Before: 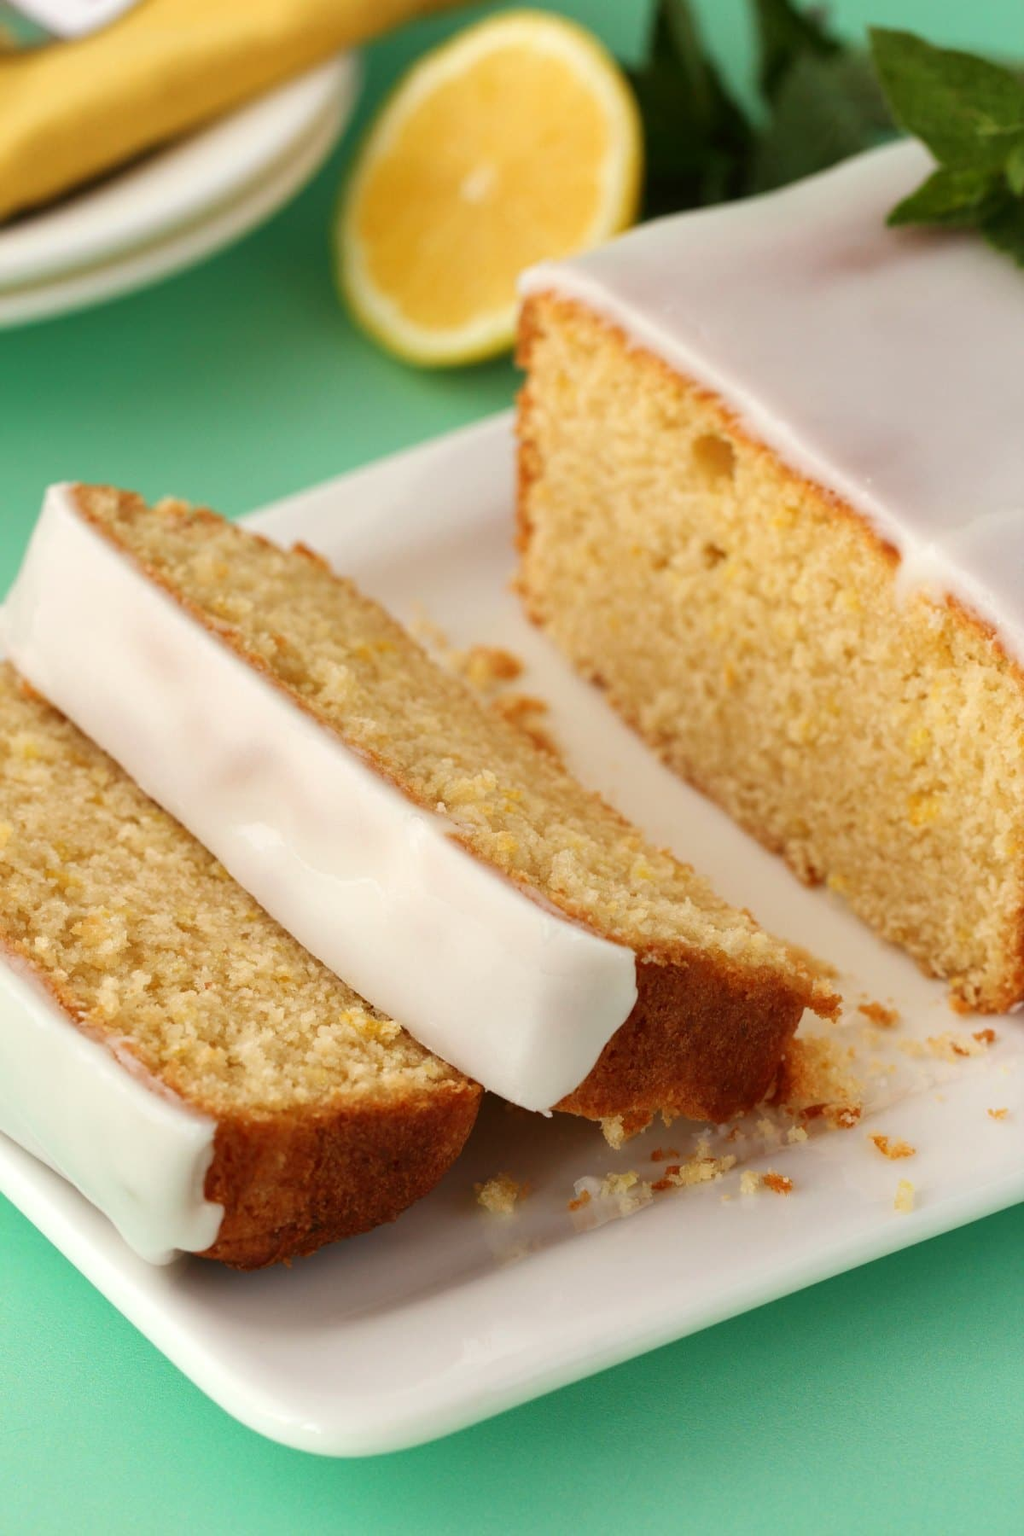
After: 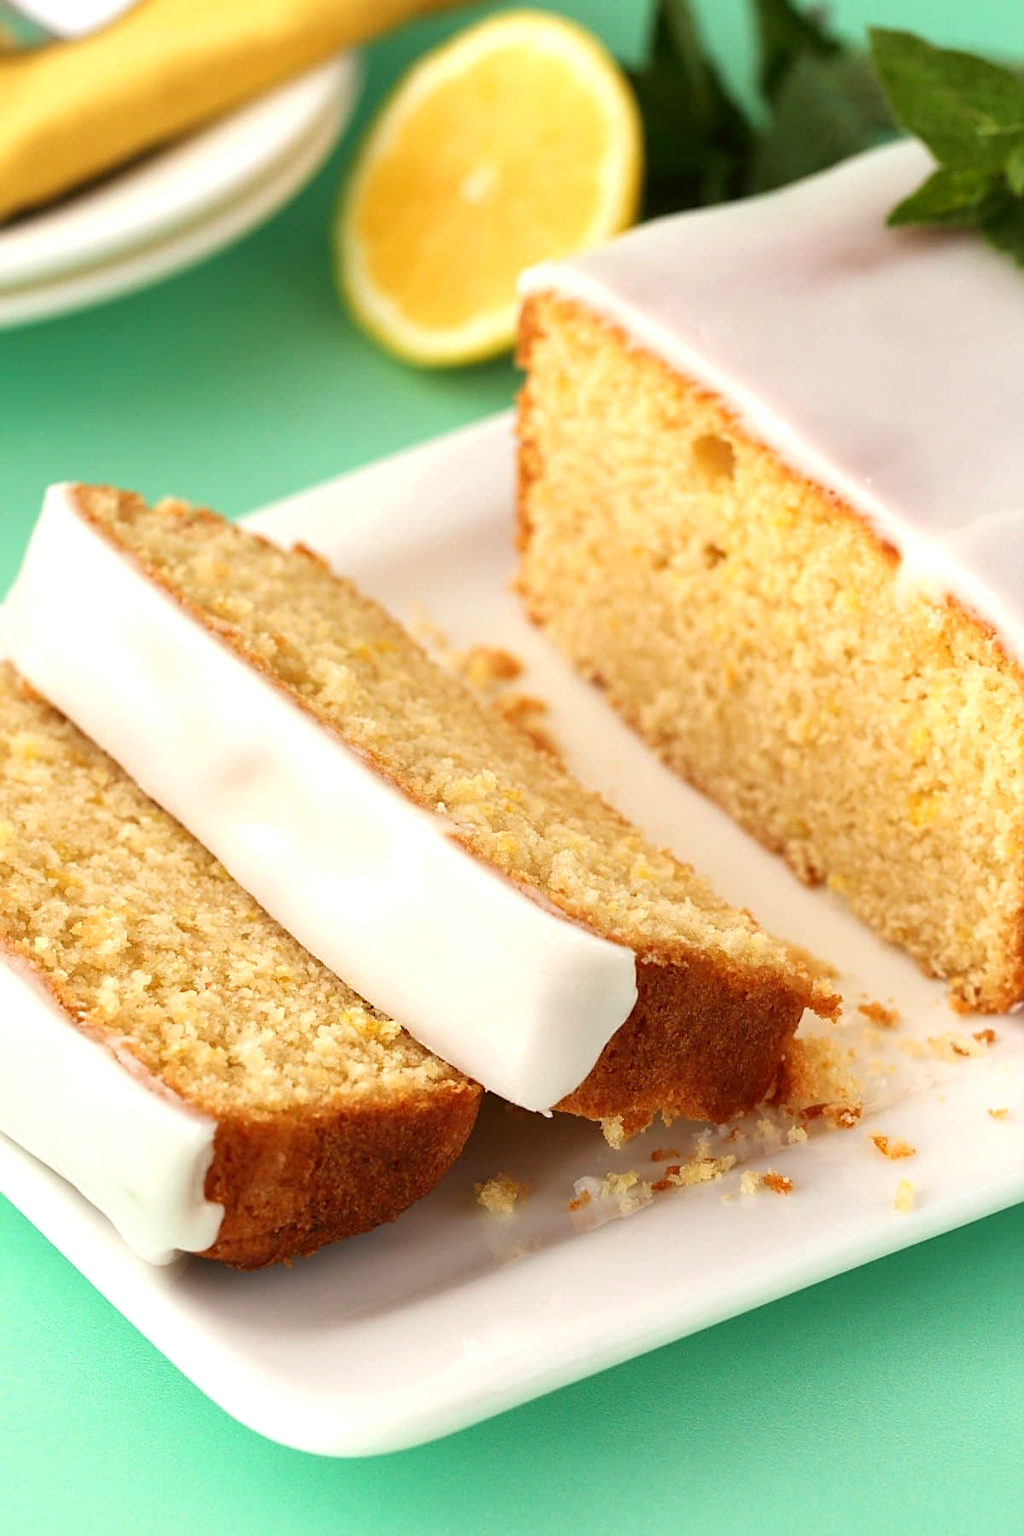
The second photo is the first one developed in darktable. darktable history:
sharpen: on, module defaults
exposure: black level correction 0.001, exposure 0.499 EV
